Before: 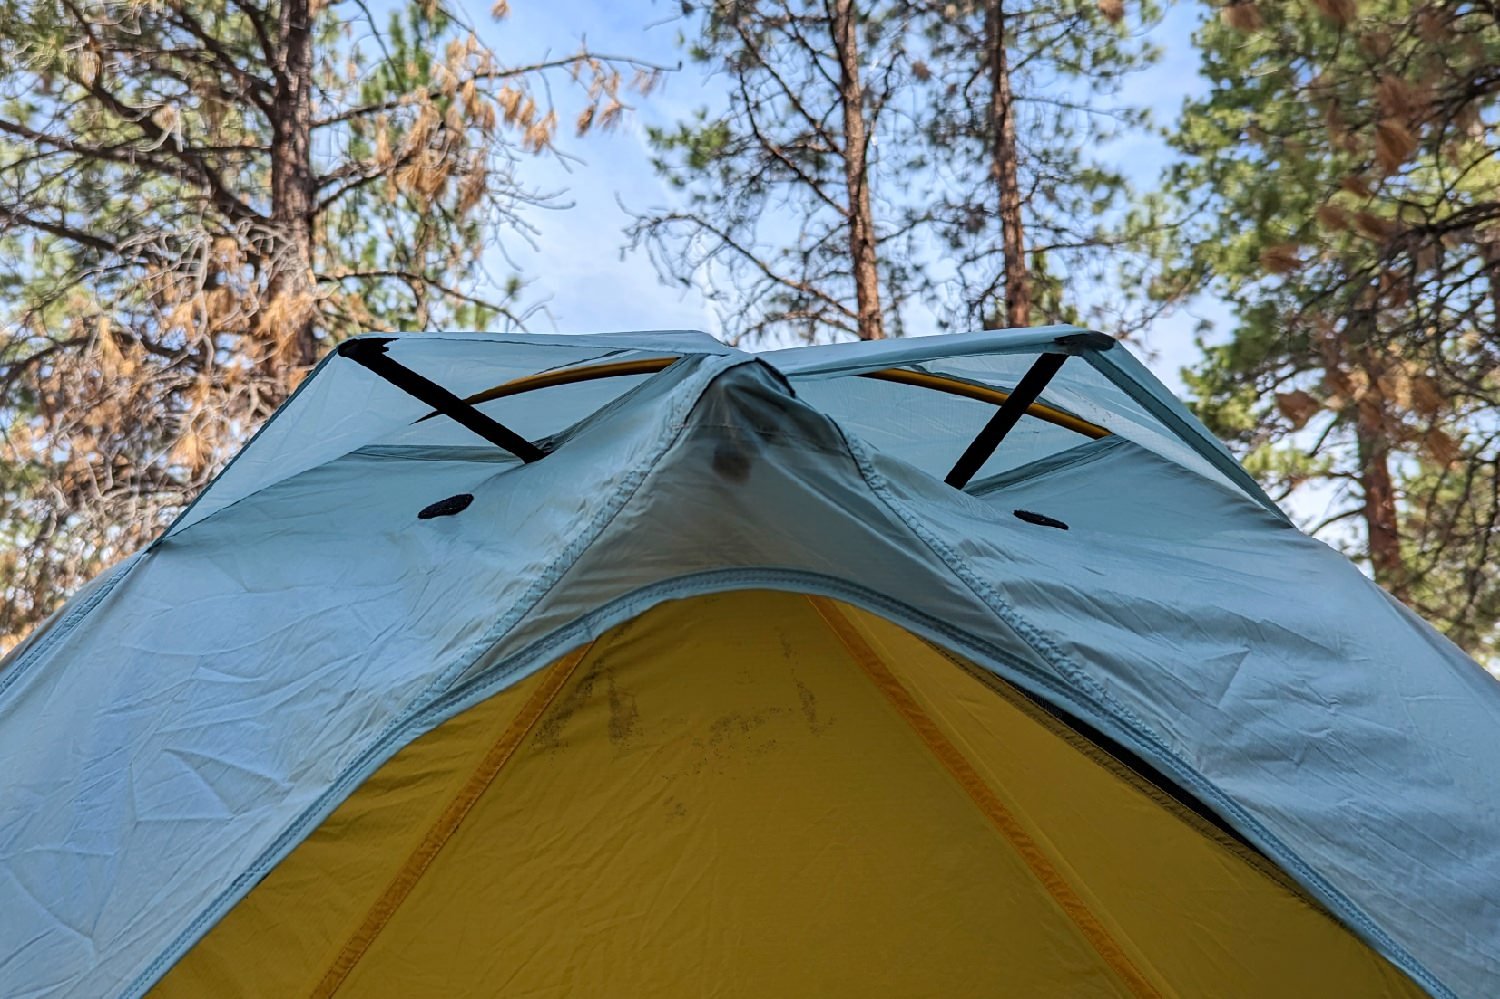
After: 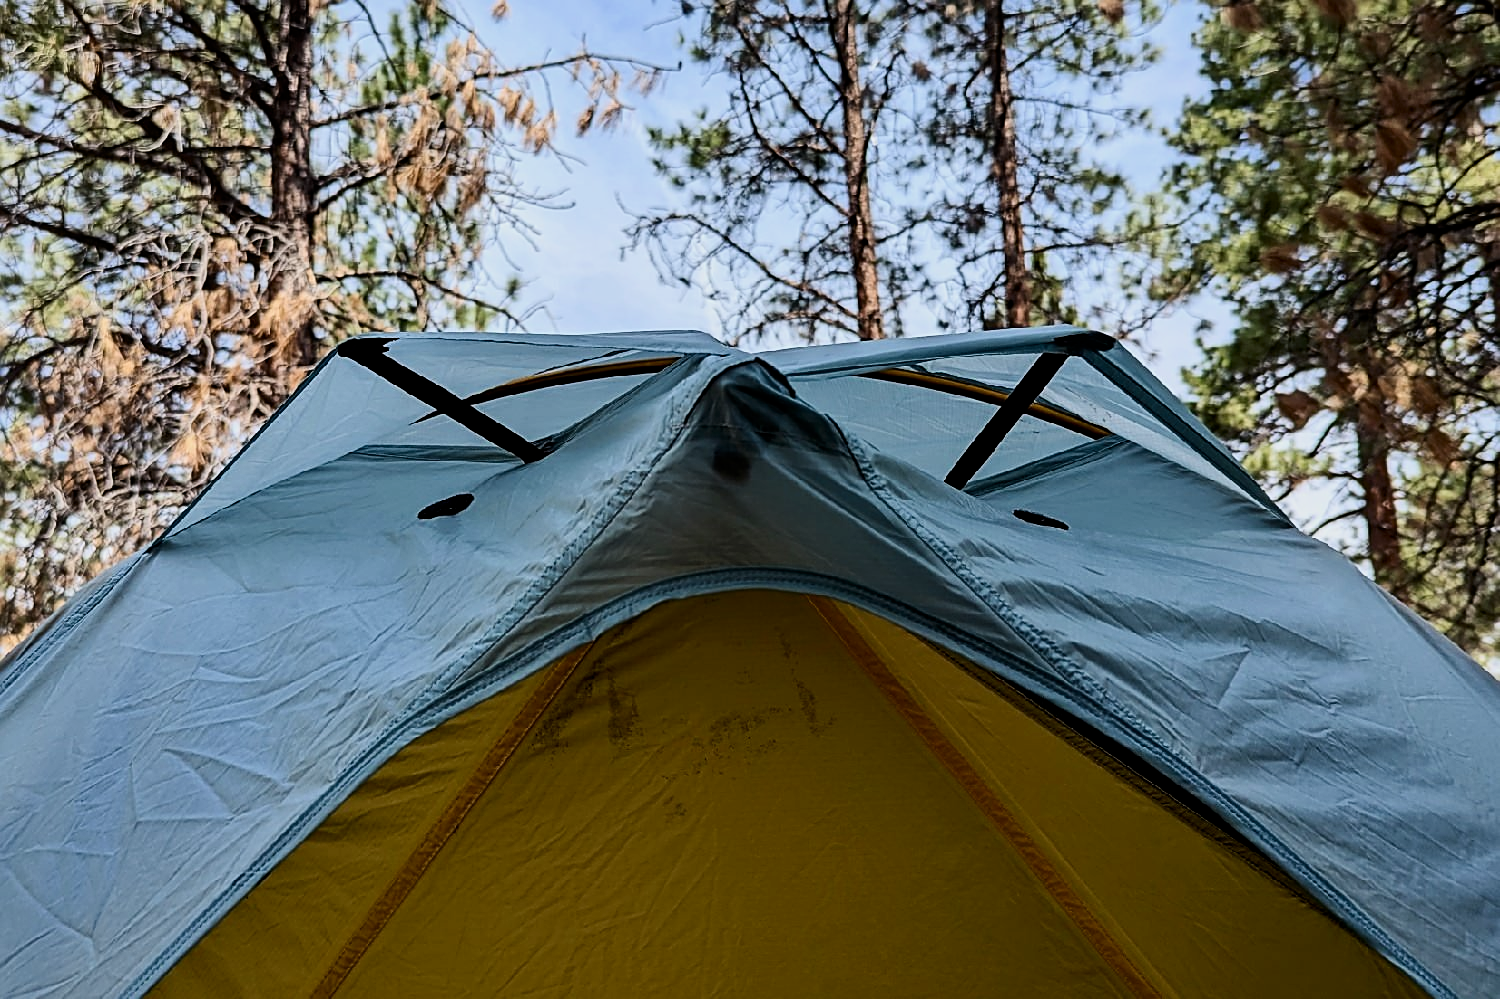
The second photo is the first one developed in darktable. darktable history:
sharpen: on, module defaults
contrast brightness saturation: contrast 0.278
filmic rgb: black relative exposure -5.73 EV, white relative exposure 3.39 EV, threshold 3.02 EV, hardness 3.69, iterations of high-quality reconstruction 0, enable highlight reconstruction true
exposure: exposure -0.28 EV, compensate highlight preservation false
